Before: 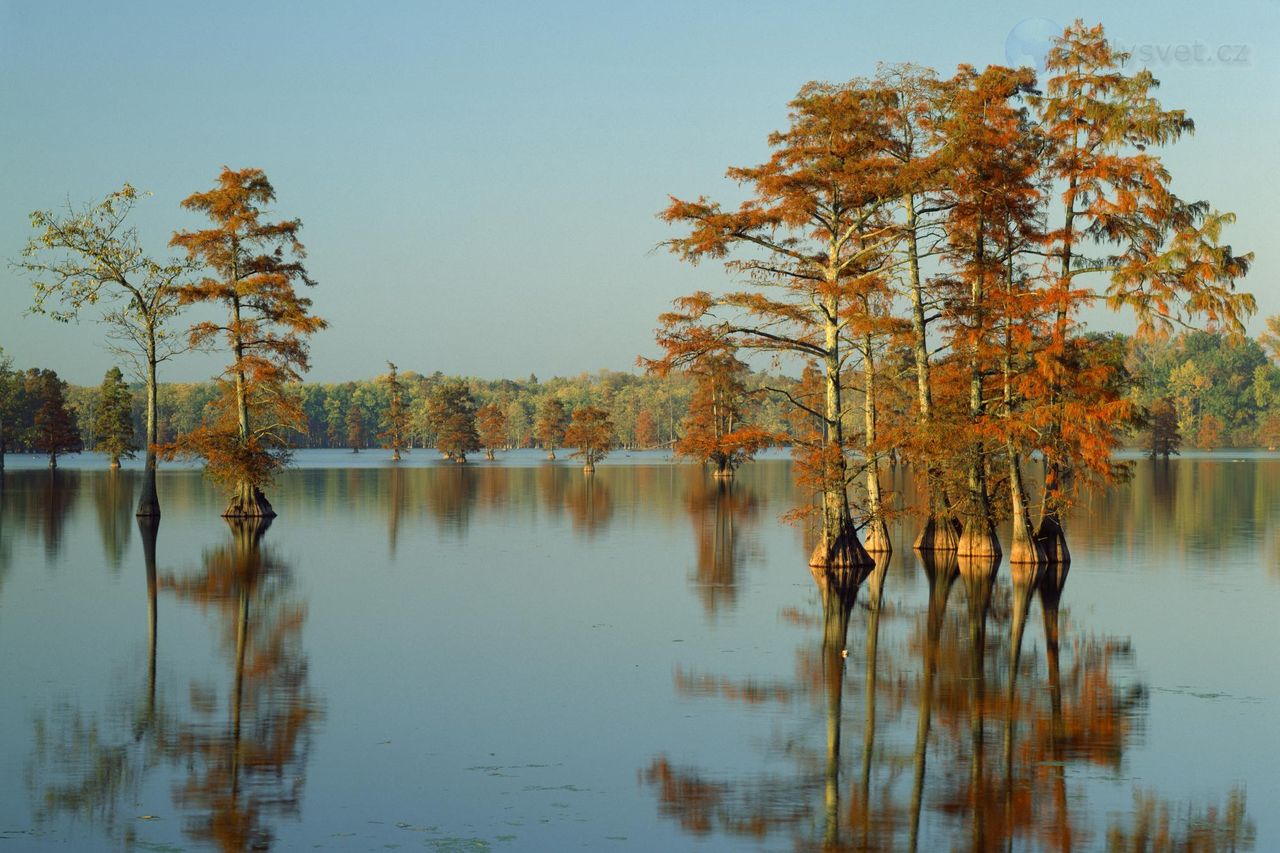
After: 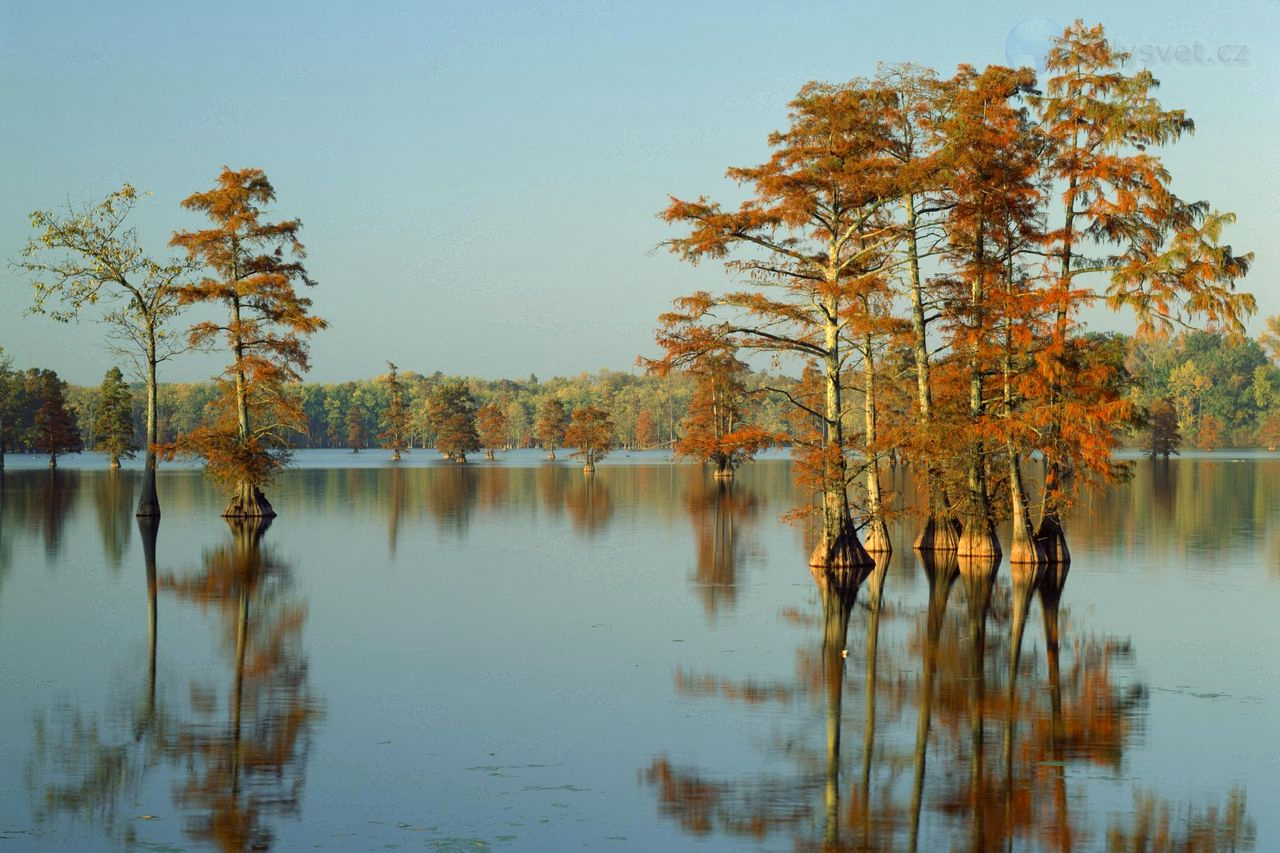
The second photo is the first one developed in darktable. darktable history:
exposure: black level correction 0.001, exposure 0.144 EV, compensate highlight preservation false
